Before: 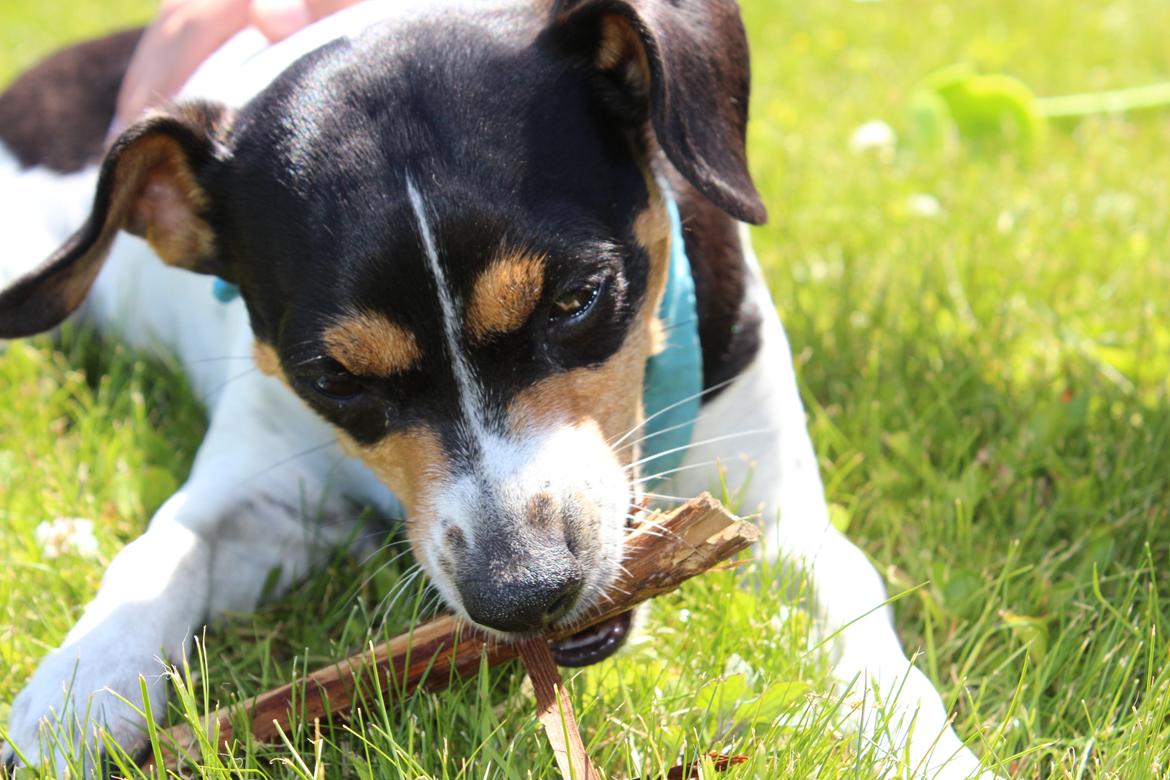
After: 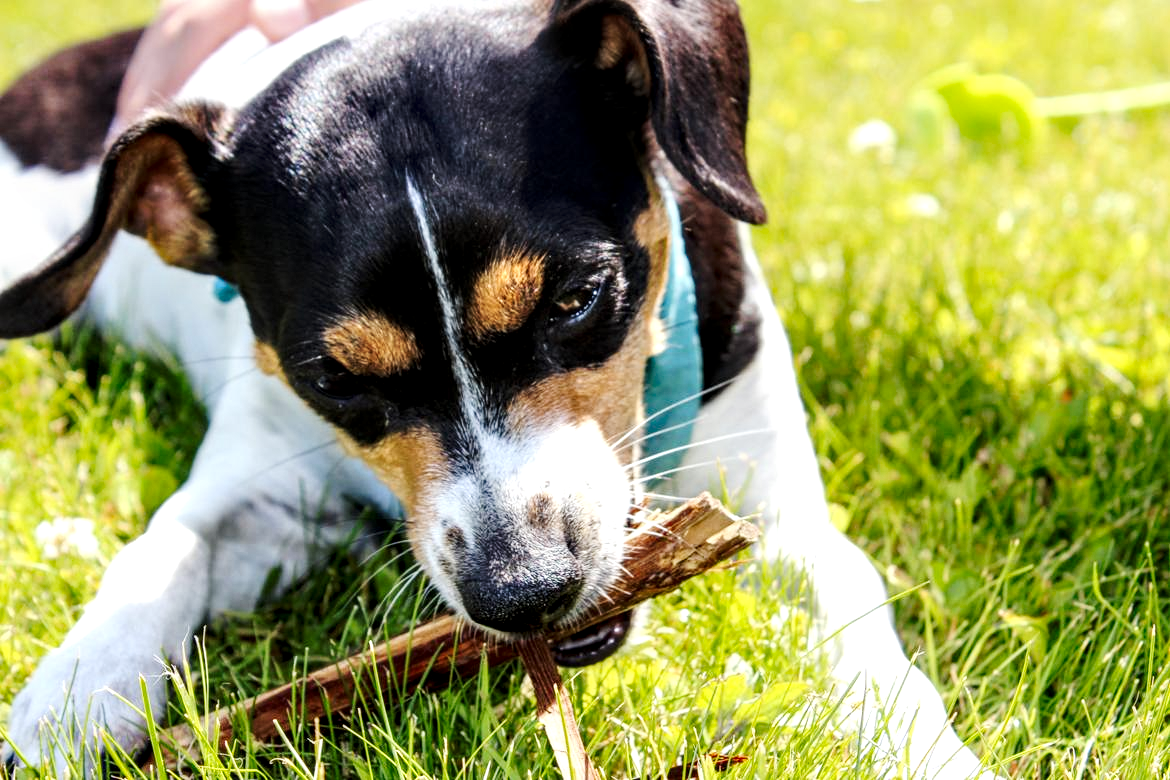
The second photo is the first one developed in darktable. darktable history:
exposure: compensate exposure bias true, compensate highlight preservation false
local contrast: detail 160%
tone curve: curves: ch0 [(0, 0) (0.126, 0.061) (0.338, 0.285) (0.494, 0.518) (0.703, 0.762) (1, 1)]; ch1 [(0, 0) (0.364, 0.322) (0.443, 0.441) (0.5, 0.501) (0.55, 0.578) (1, 1)]; ch2 [(0, 0) (0.44, 0.424) (0.501, 0.499) (0.557, 0.564) (0.613, 0.682) (0.707, 0.746) (1, 1)], preserve colors none
